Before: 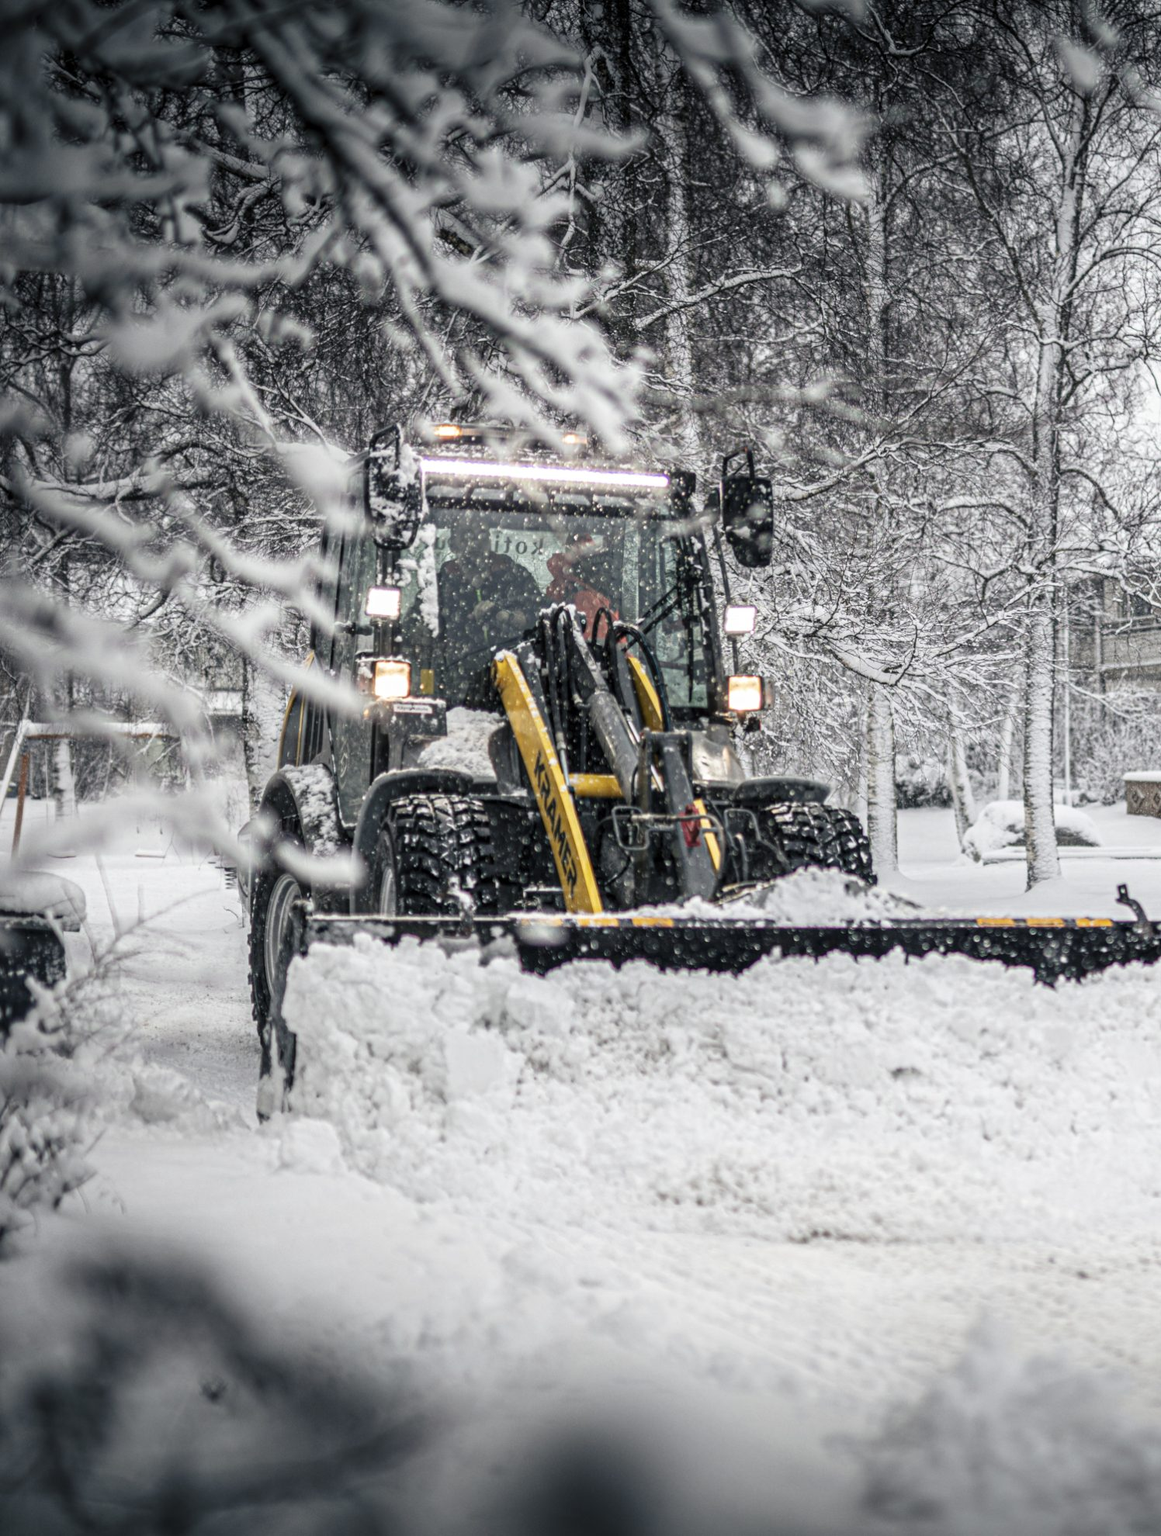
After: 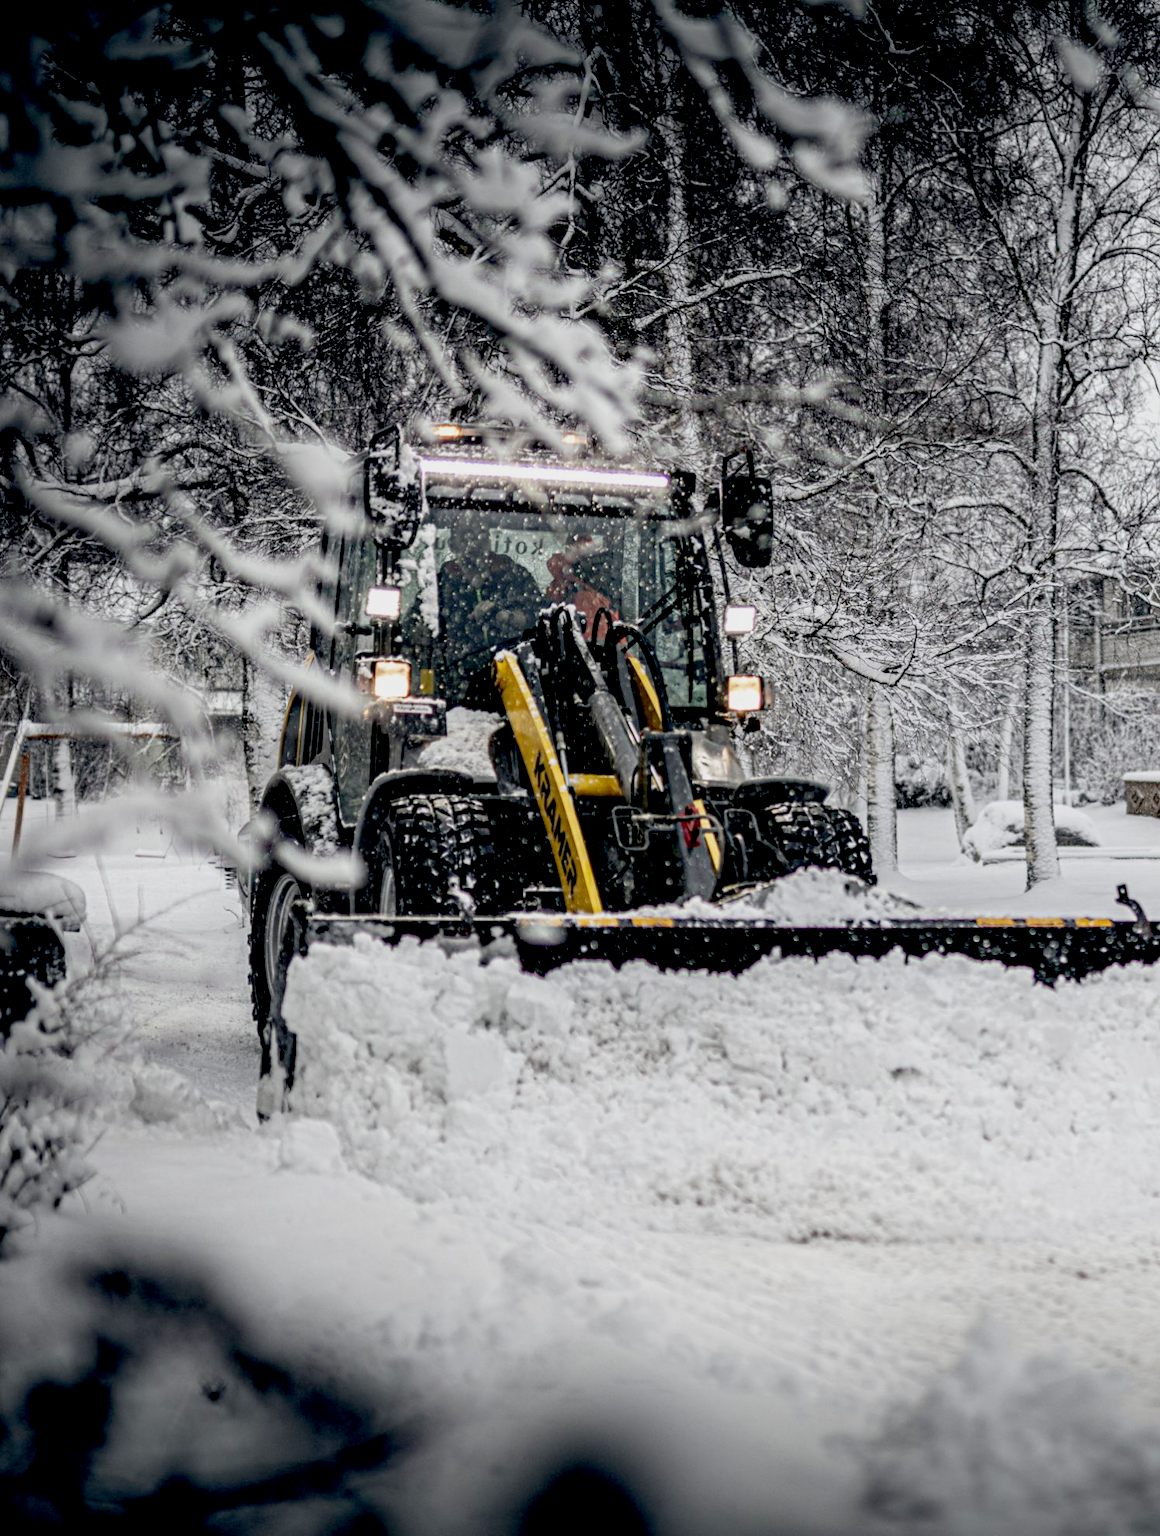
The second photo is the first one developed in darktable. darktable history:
exposure: black level correction 0.046, exposure -0.228 EV, compensate highlight preservation false
white balance: emerald 1
